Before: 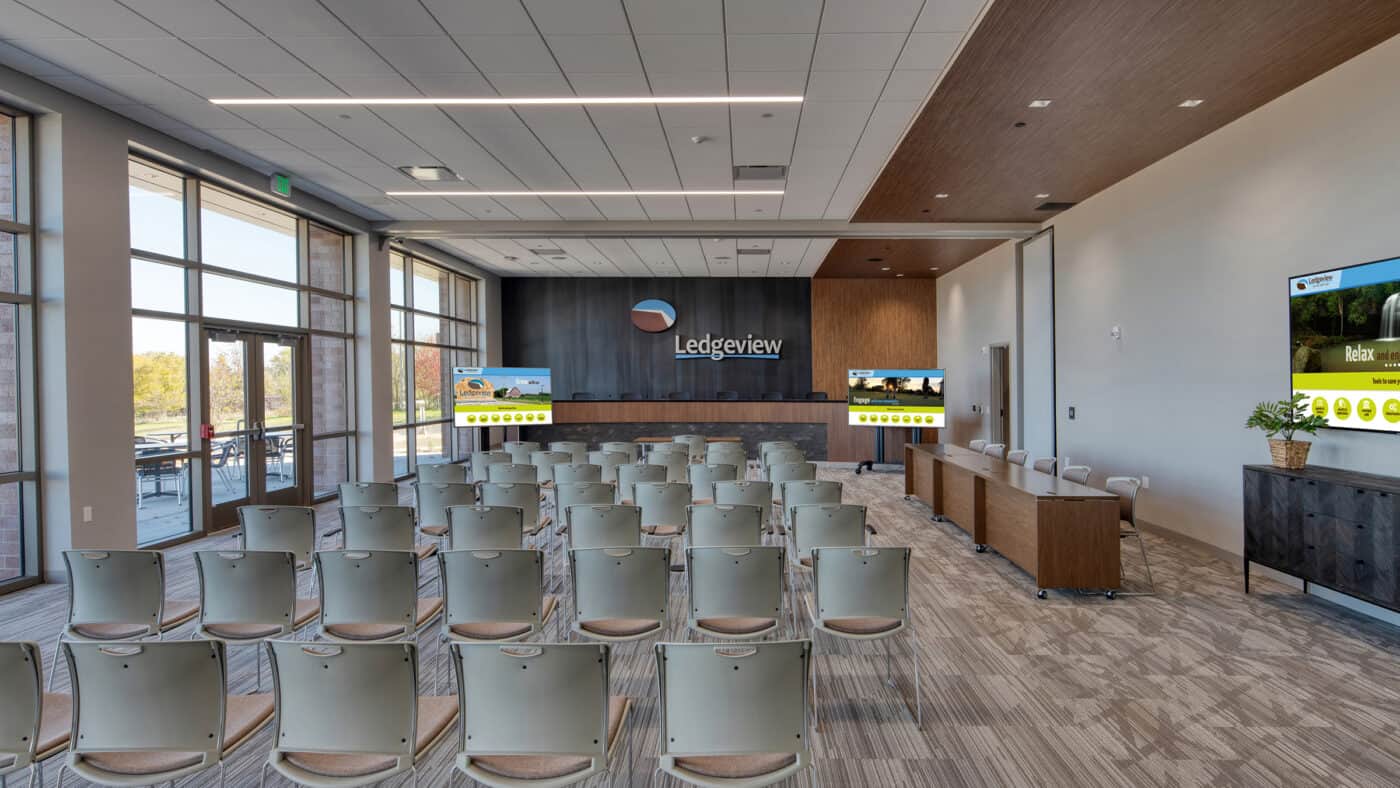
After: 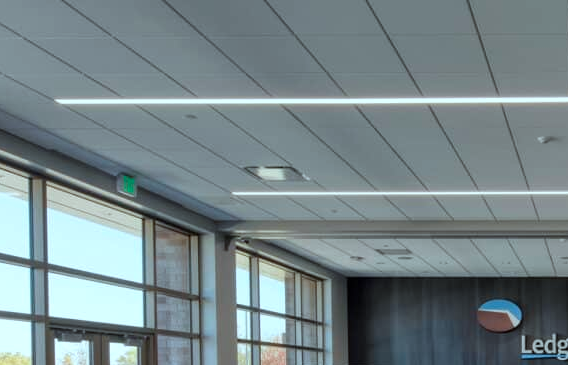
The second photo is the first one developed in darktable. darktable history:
color correction: highlights a* -10.31, highlights b* -10.1
crop and rotate: left 11.044%, top 0.092%, right 48.33%, bottom 53.53%
